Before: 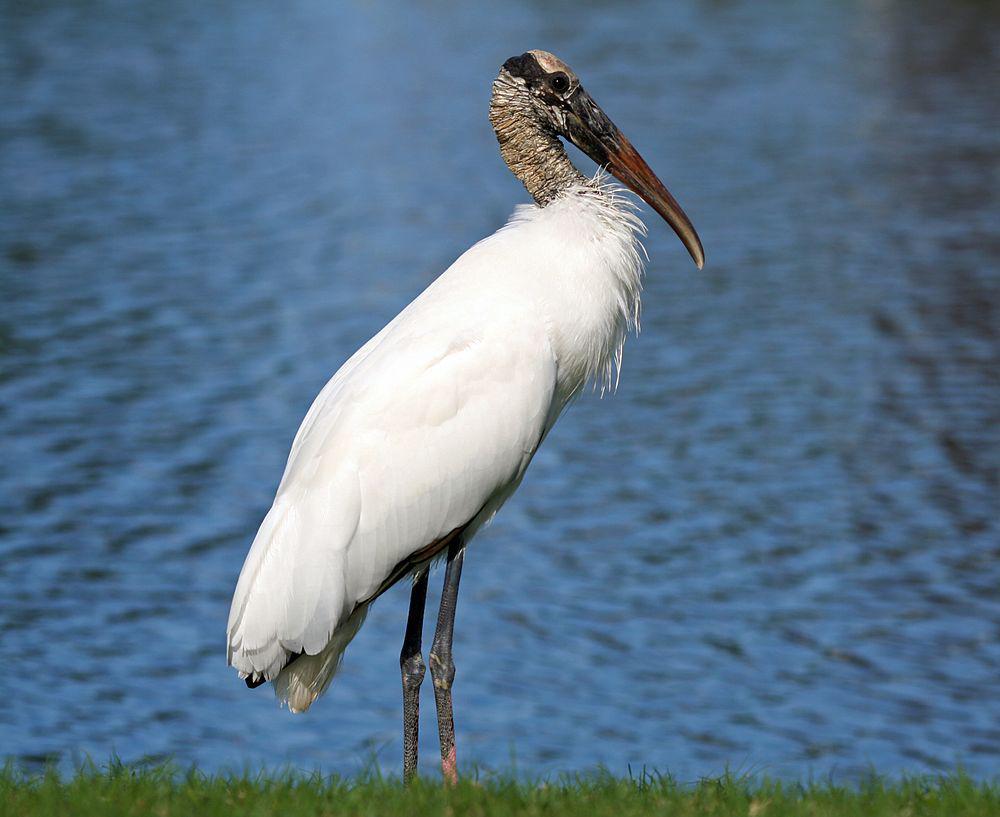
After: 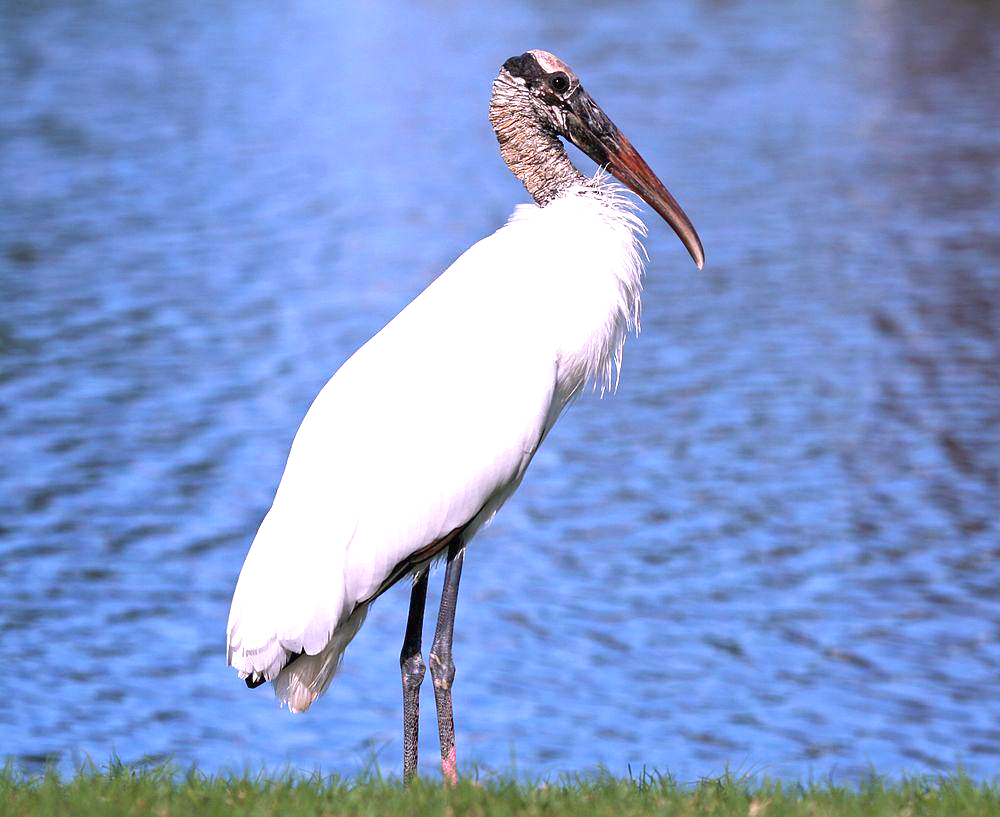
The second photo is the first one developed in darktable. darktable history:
color correction: highlights a* 15.46, highlights b* -20.56
exposure: black level correction 0, exposure 1.1 EV, compensate exposure bias true, compensate highlight preservation false
